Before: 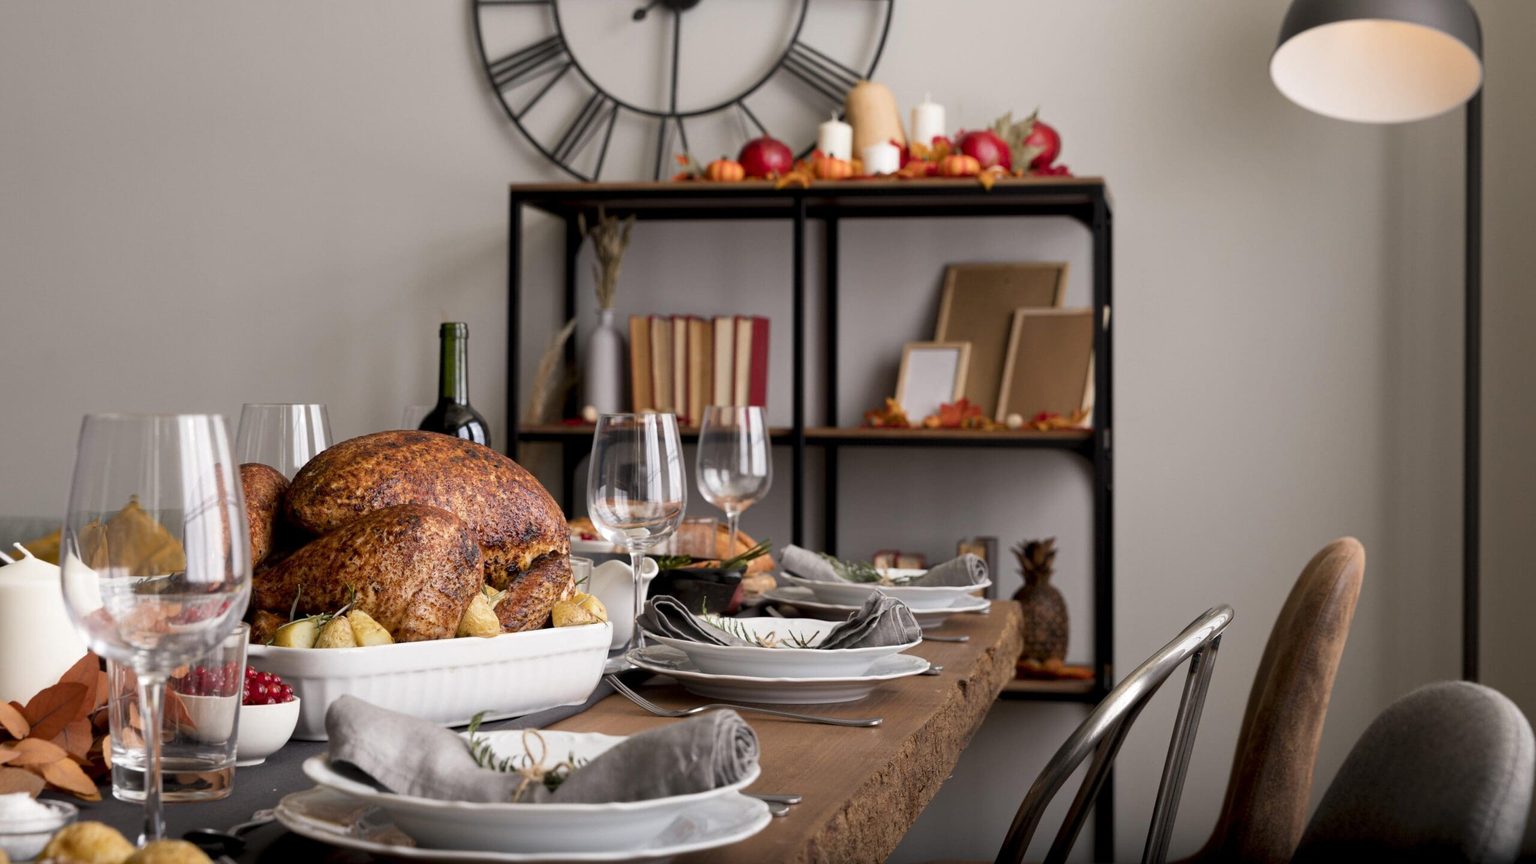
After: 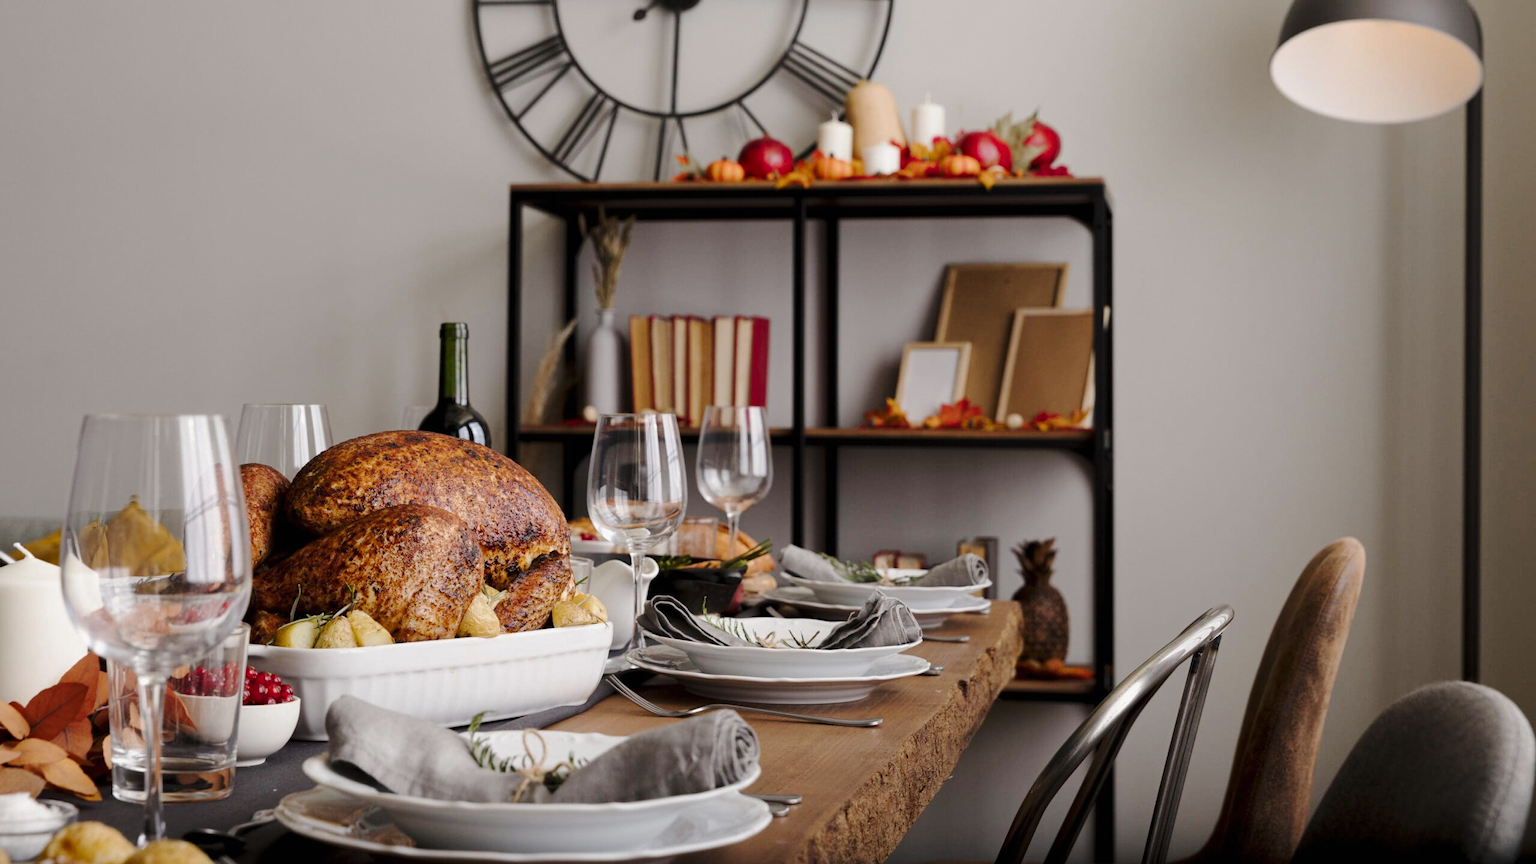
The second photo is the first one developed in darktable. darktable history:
tone curve: curves: ch0 [(0, 0.003) (0.211, 0.174) (0.482, 0.519) (0.843, 0.821) (0.992, 0.971)]; ch1 [(0, 0) (0.276, 0.206) (0.393, 0.364) (0.482, 0.477) (0.506, 0.5) (0.523, 0.523) (0.572, 0.592) (0.635, 0.665) (0.695, 0.759) (1, 1)]; ch2 [(0, 0) (0.438, 0.456) (0.498, 0.497) (0.536, 0.527) (0.562, 0.584) (0.619, 0.602) (0.698, 0.698) (1, 1)], preserve colors none
